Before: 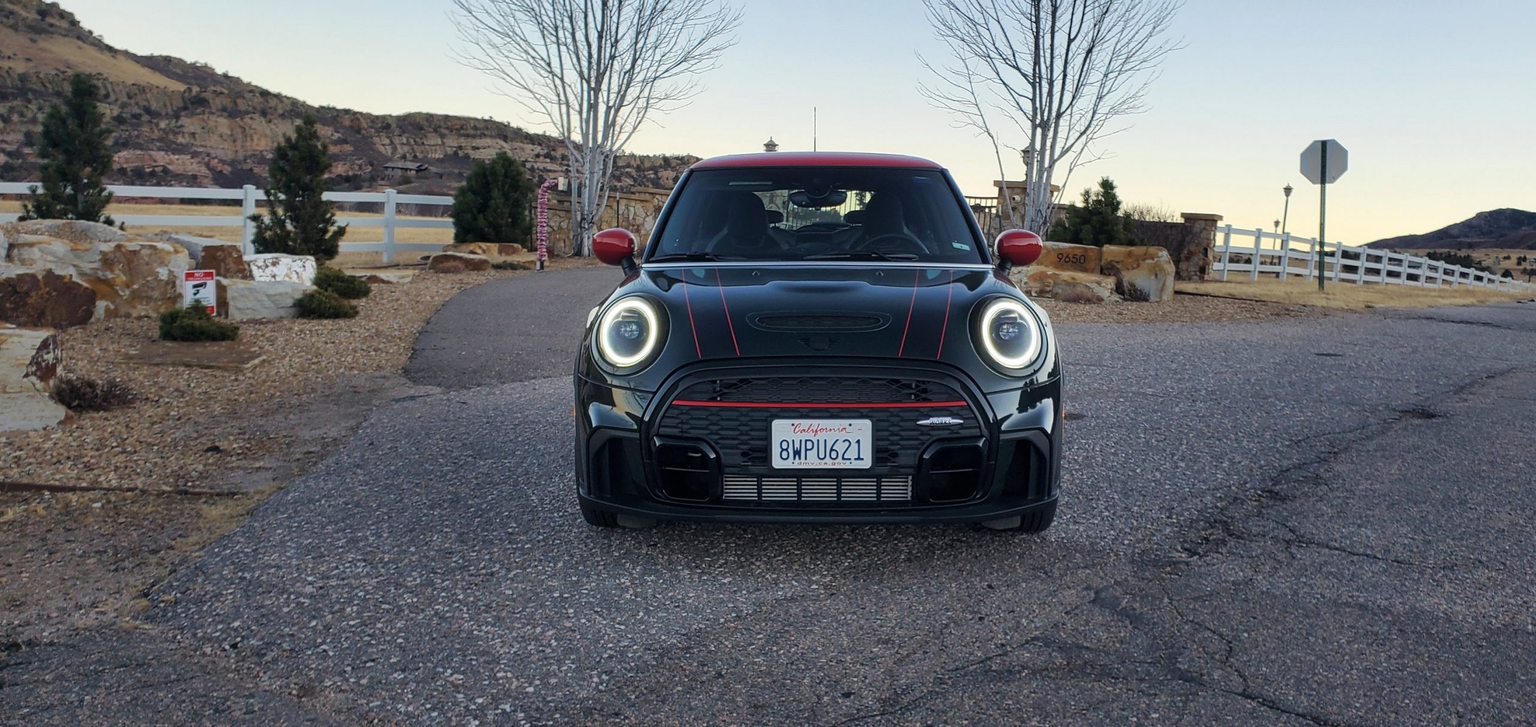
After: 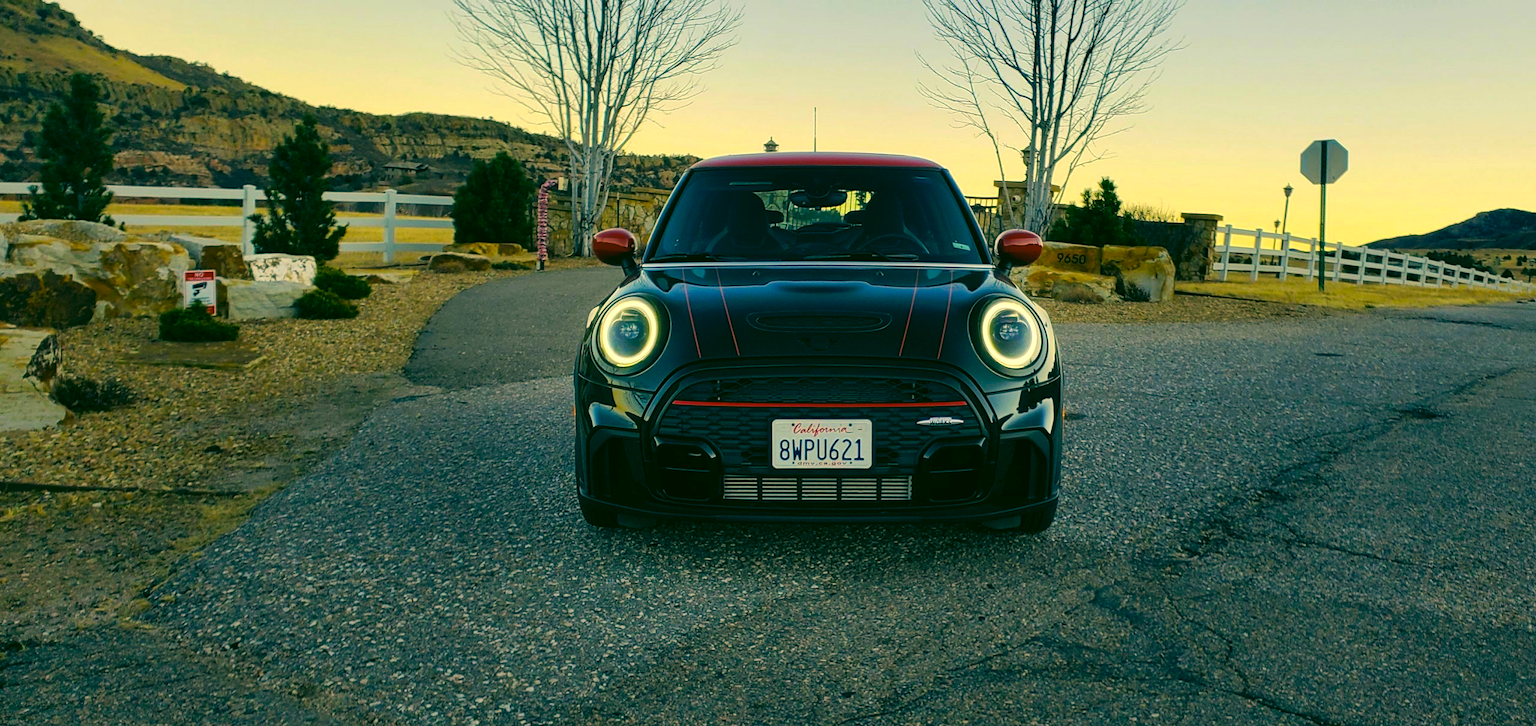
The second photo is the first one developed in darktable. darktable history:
color correction: highlights a* 5.67, highlights b* 32.93, shadows a* -25.92, shadows b* 4.04
contrast equalizer: y [[0.601, 0.6, 0.598, 0.598, 0.6, 0.601], [0.5 ×6], [0.5 ×6], [0 ×6], [0 ×6]], mix 0.135
color balance rgb: power › luminance -14.759%, perceptual saturation grading › global saturation 40.865%, global vibrance 33.63%
tone curve: curves: ch0 [(0, 0) (0.003, 0.014) (0.011, 0.014) (0.025, 0.022) (0.044, 0.041) (0.069, 0.063) (0.1, 0.086) (0.136, 0.118) (0.177, 0.161) (0.224, 0.211) (0.277, 0.262) (0.335, 0.323) (0.399, 0.384) (0.468, 0.459) (0.543, 0.54) (0.623, 0.624) (0.709, 0.711) (0.801, 0.796) (0.898, 0.879) (1, 1)], preserve colors none
contrast brightness saturation: contrast 0.029, brightness 0.061, saturation 0.133
